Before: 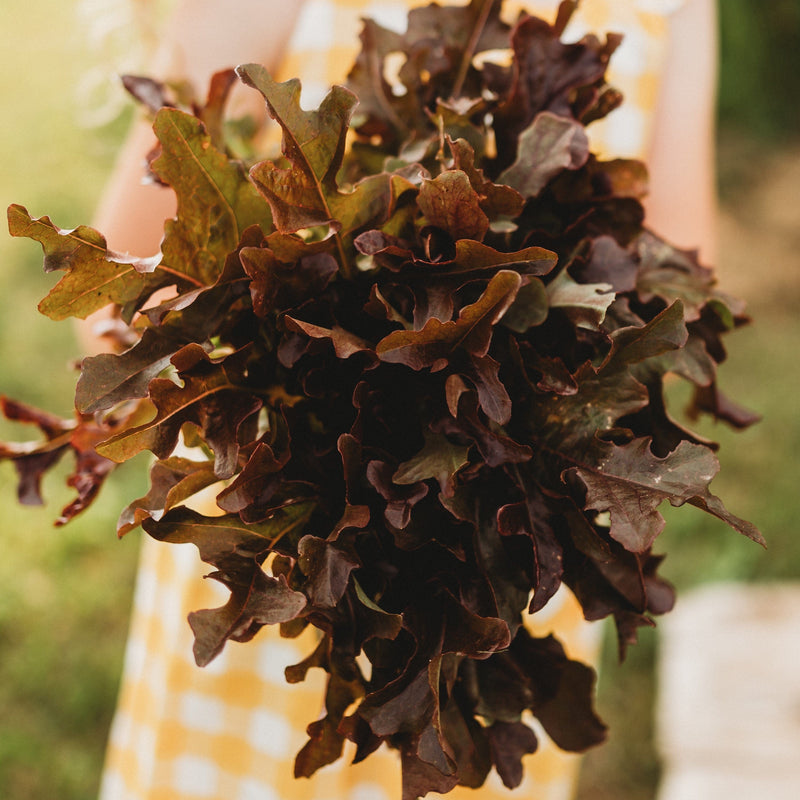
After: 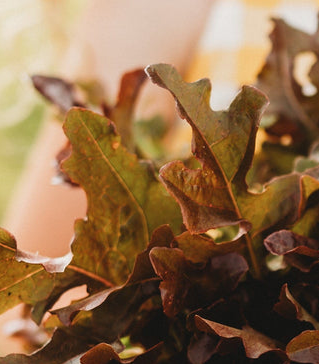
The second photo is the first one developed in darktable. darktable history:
crop and rotate: left 11.313%, top 0.062%, right 48.759%, bottom 54.338%
